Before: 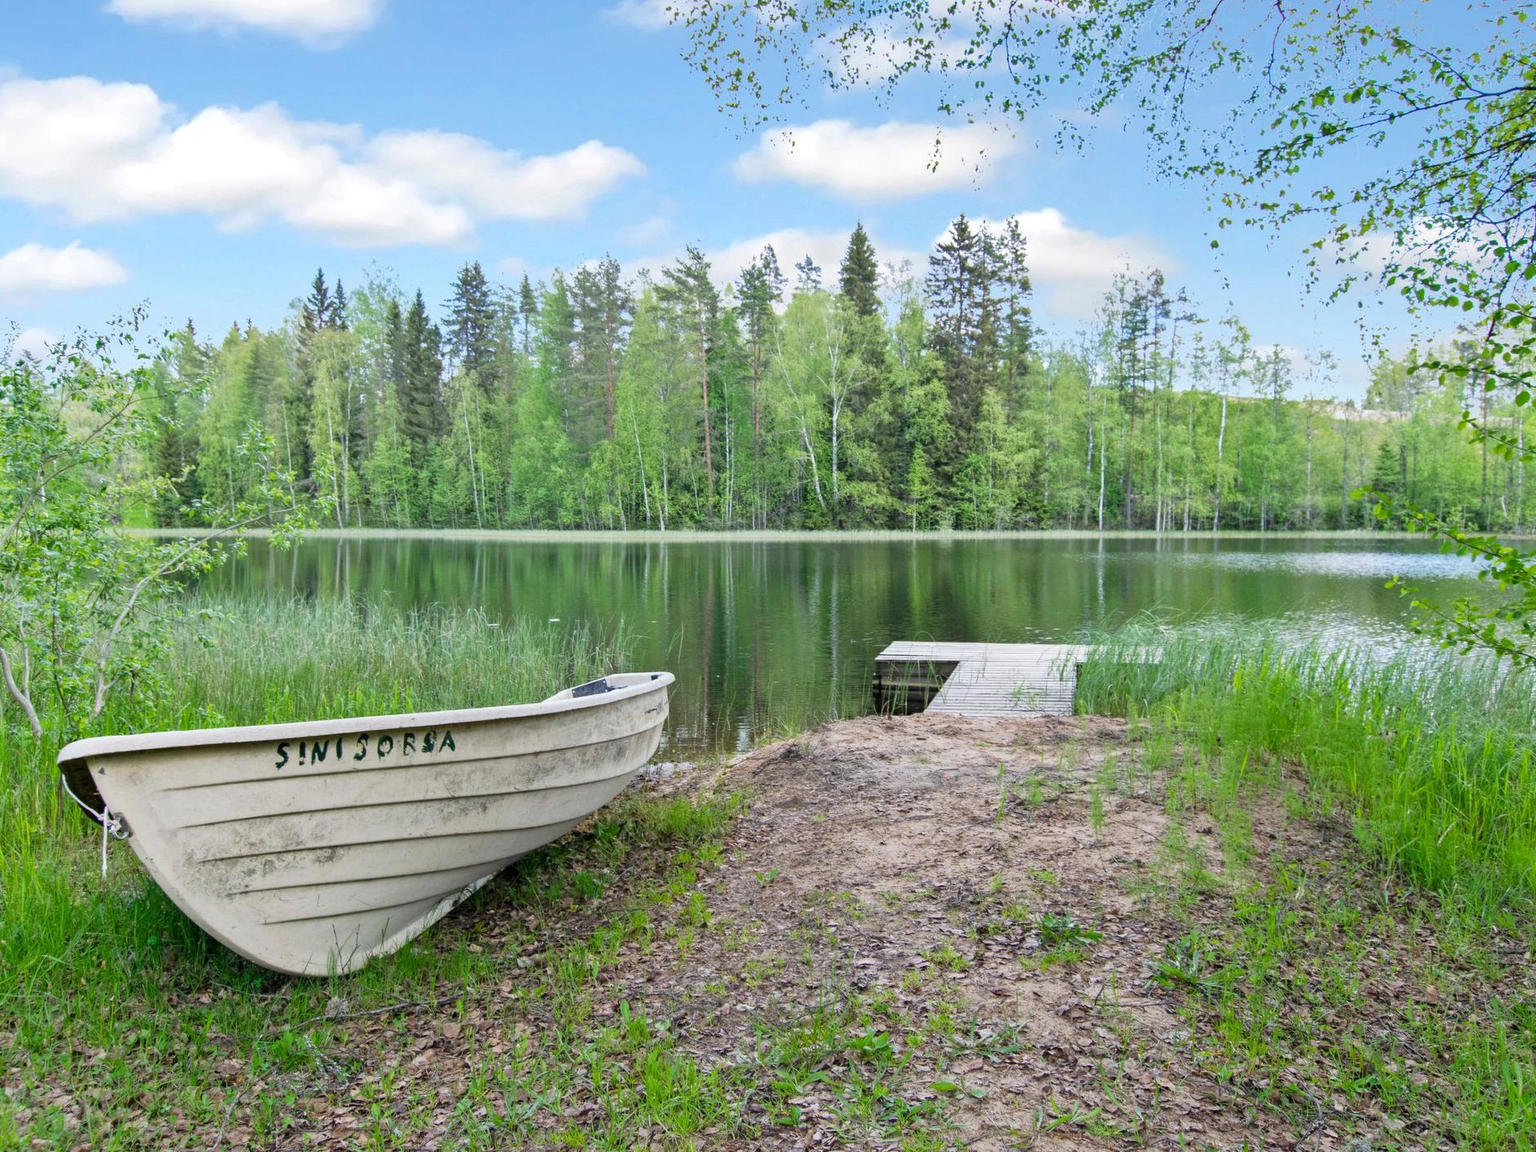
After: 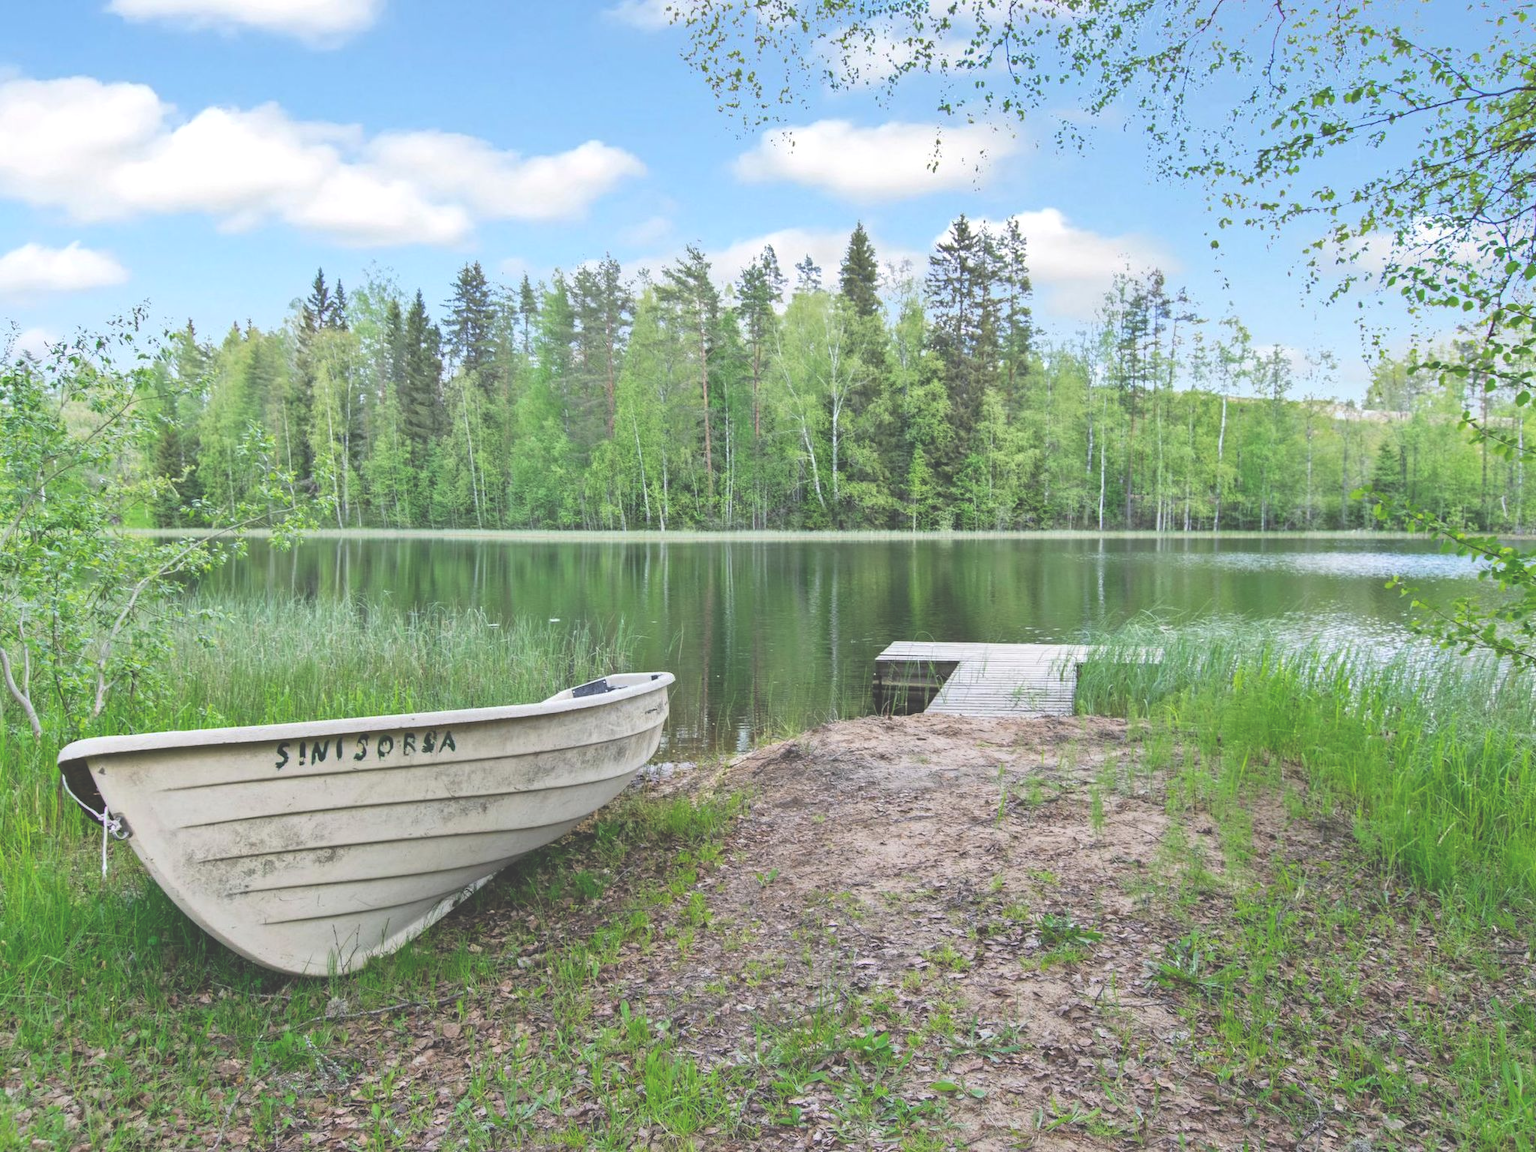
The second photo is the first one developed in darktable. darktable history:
exposure: black level correction -0.041, exposure 0.062 EV, compensate highlight preservation false
